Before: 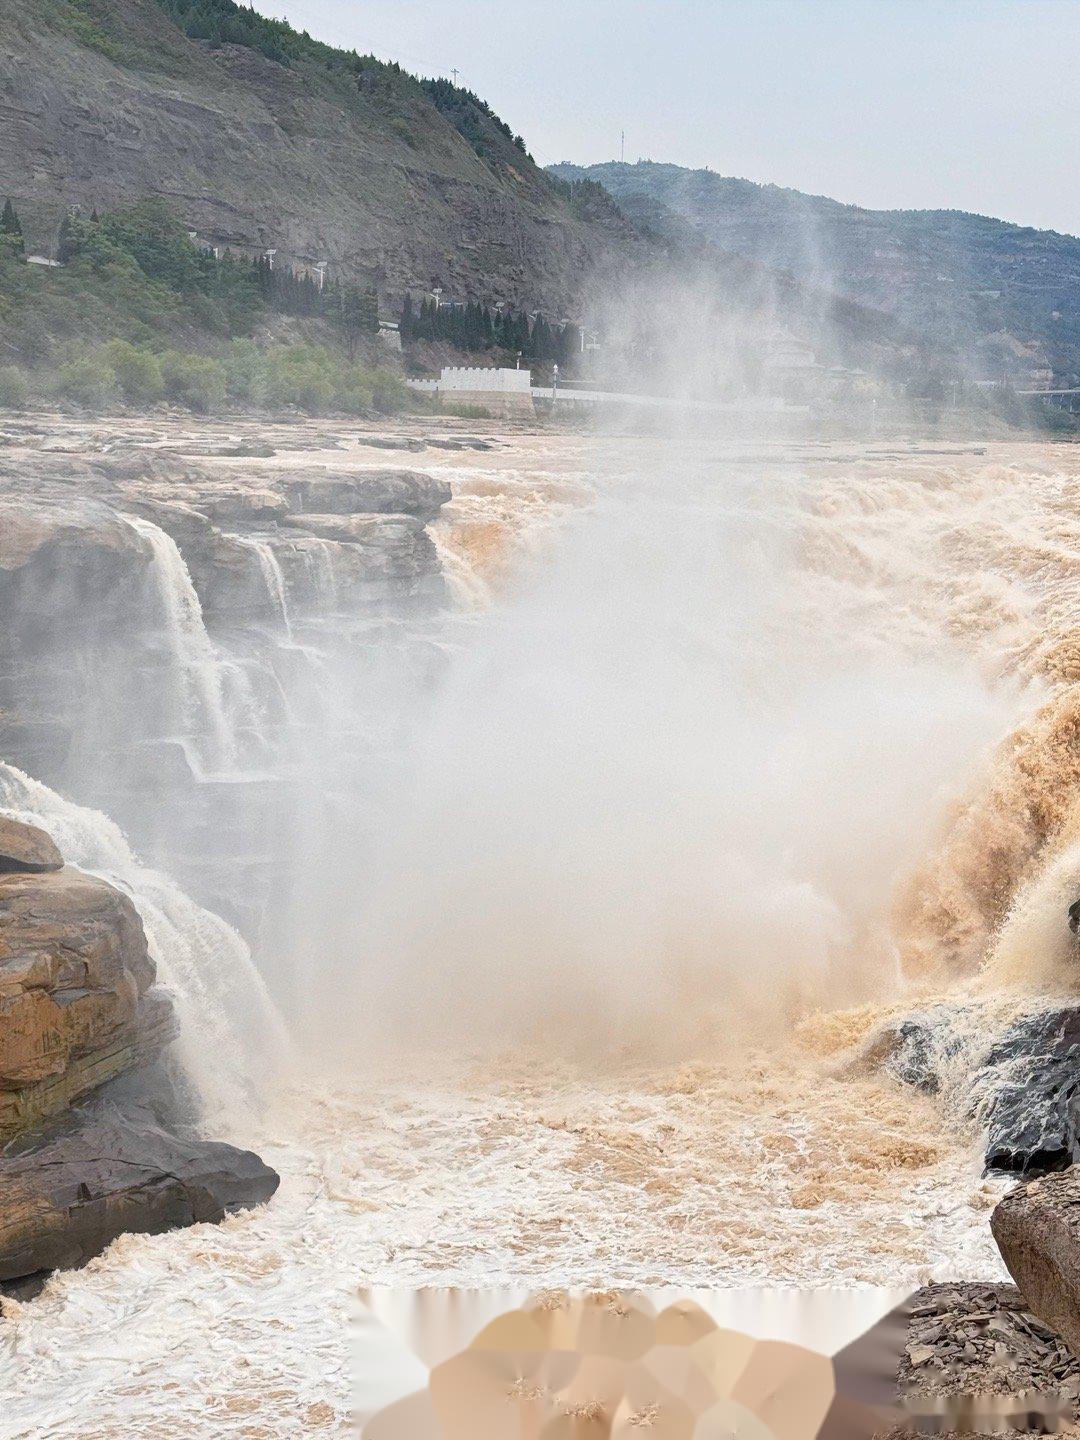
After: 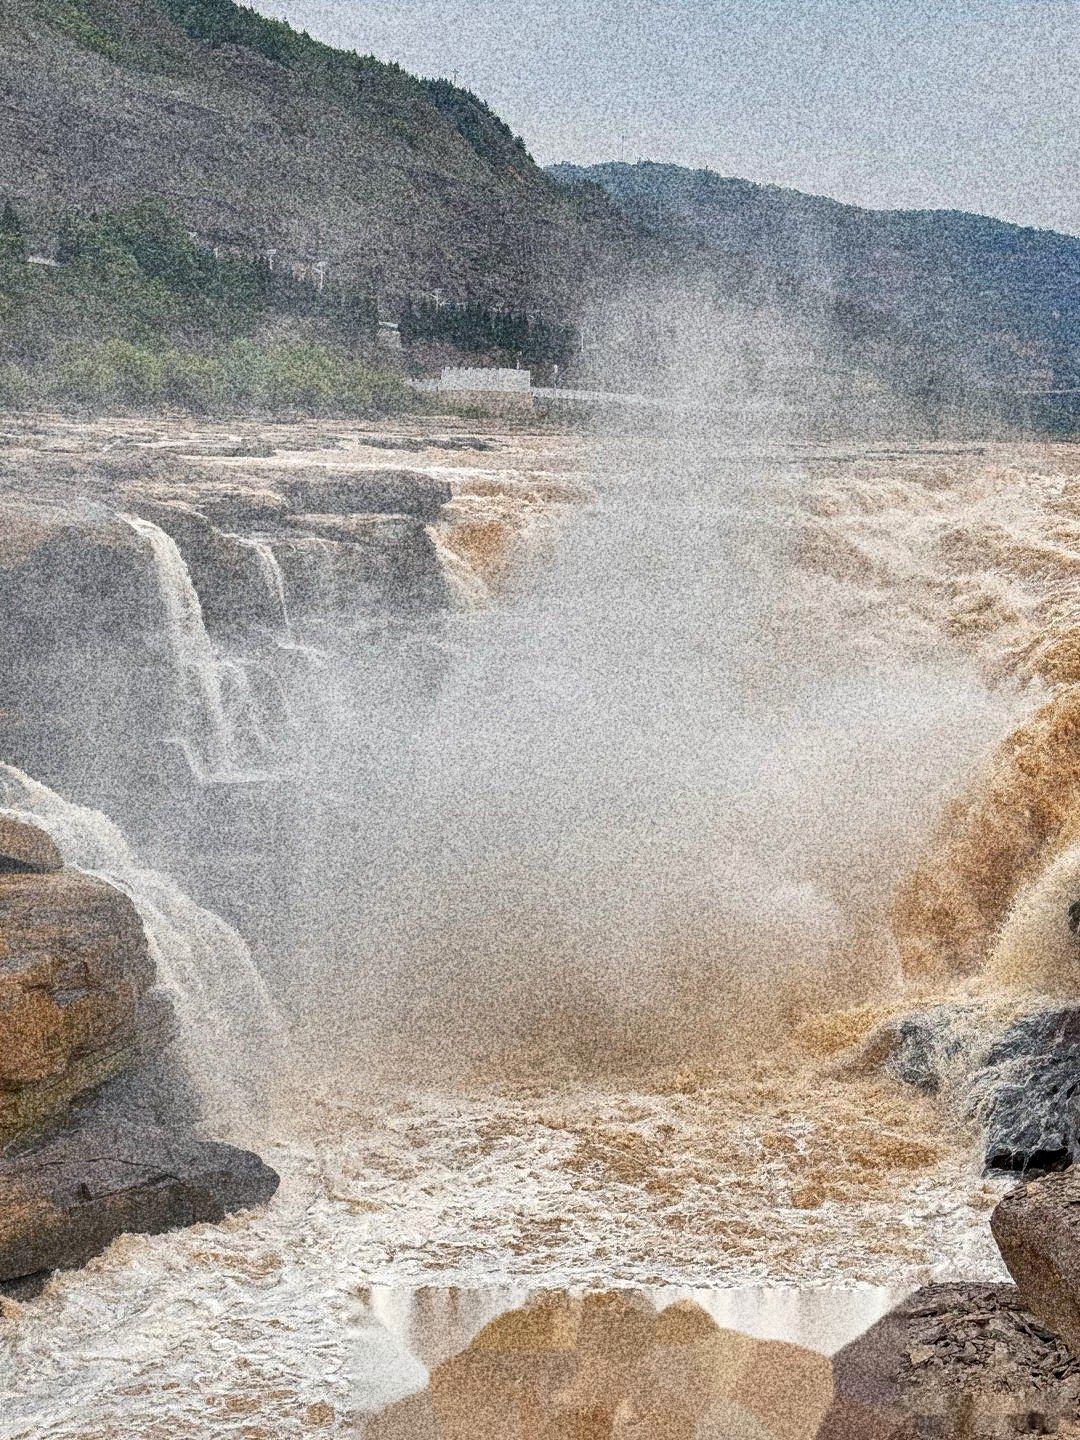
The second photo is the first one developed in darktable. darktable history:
local contrast: on, module defaults
shadows and highlights: shadows 40, highlights -60
grain: coarseness 30.02 ISO, strength 100%
